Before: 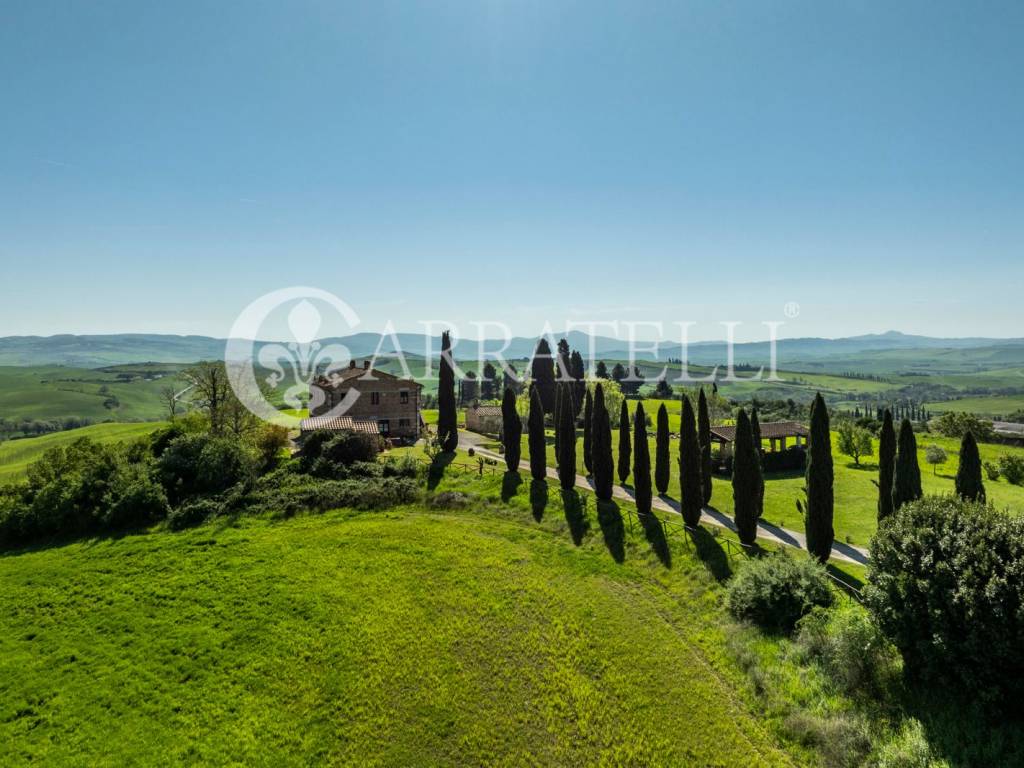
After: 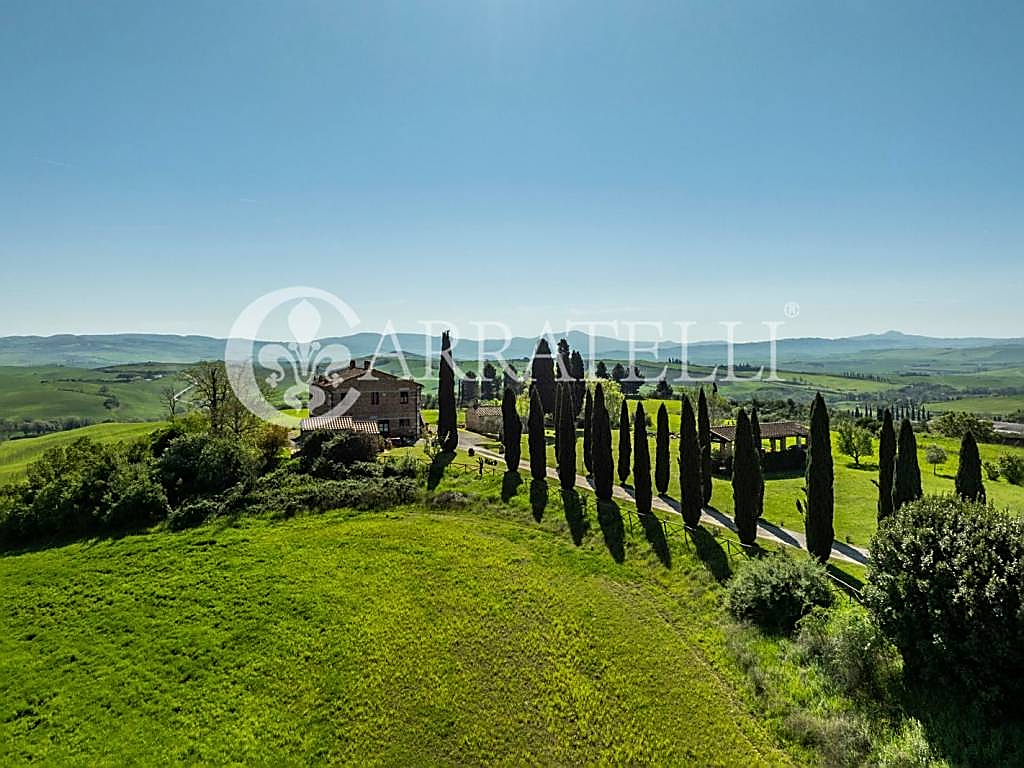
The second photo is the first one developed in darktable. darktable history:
sharpen: radius 1.354, amount 1.238, threshold 0.673
